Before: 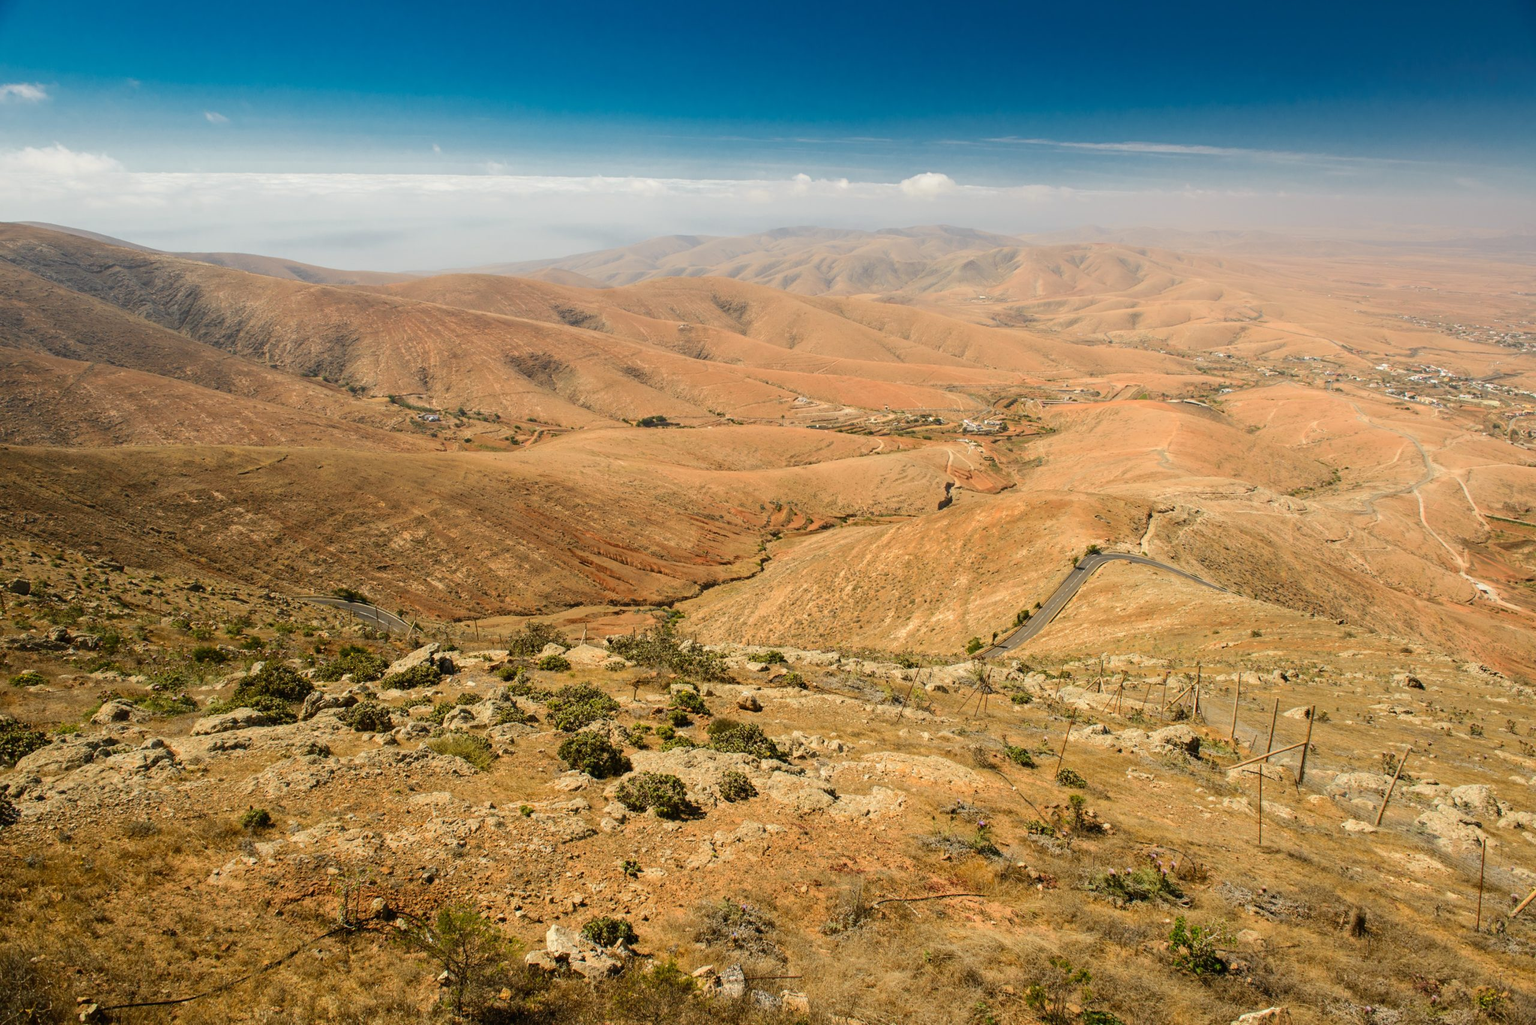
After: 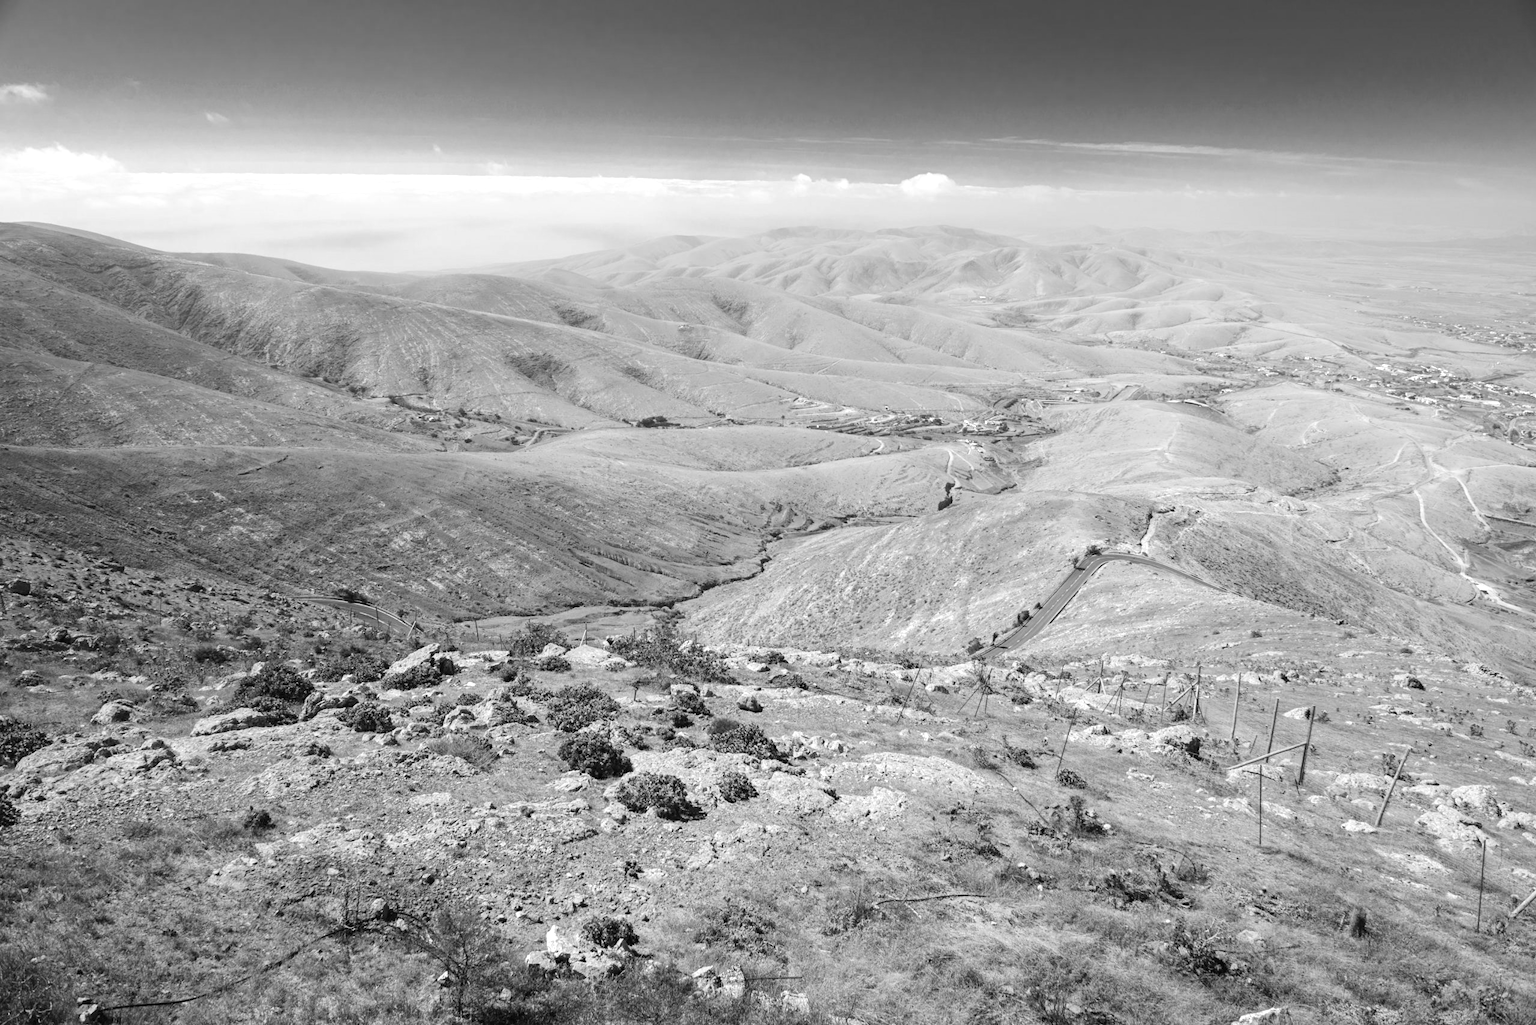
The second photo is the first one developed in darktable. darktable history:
exposure: black level correction 0, exposure 0.5 EV, compensate exposure bias true, compensate highlight preservation false
monochrome: a 16.01, b -2.65, highlights 0.52
